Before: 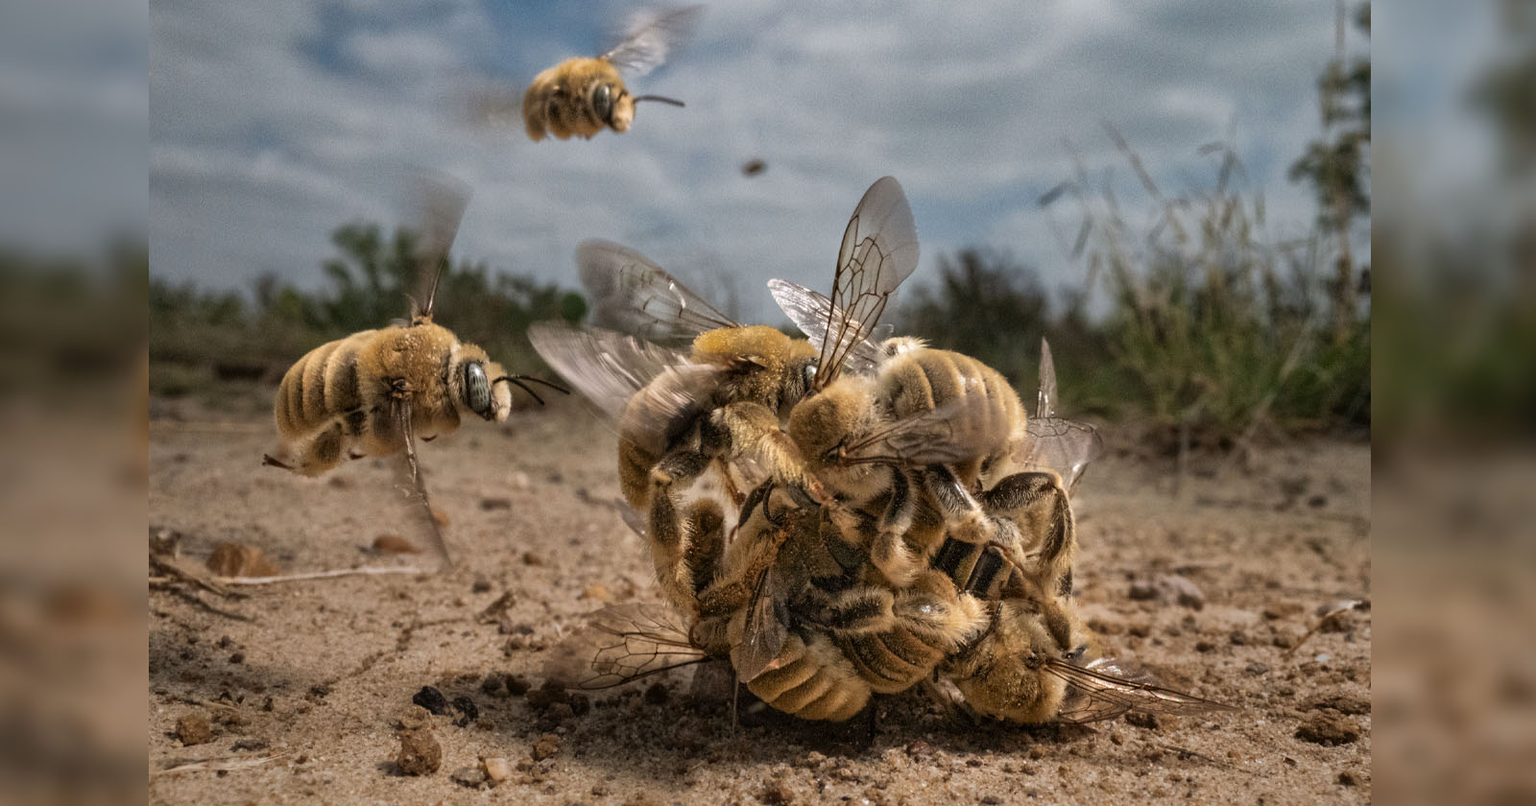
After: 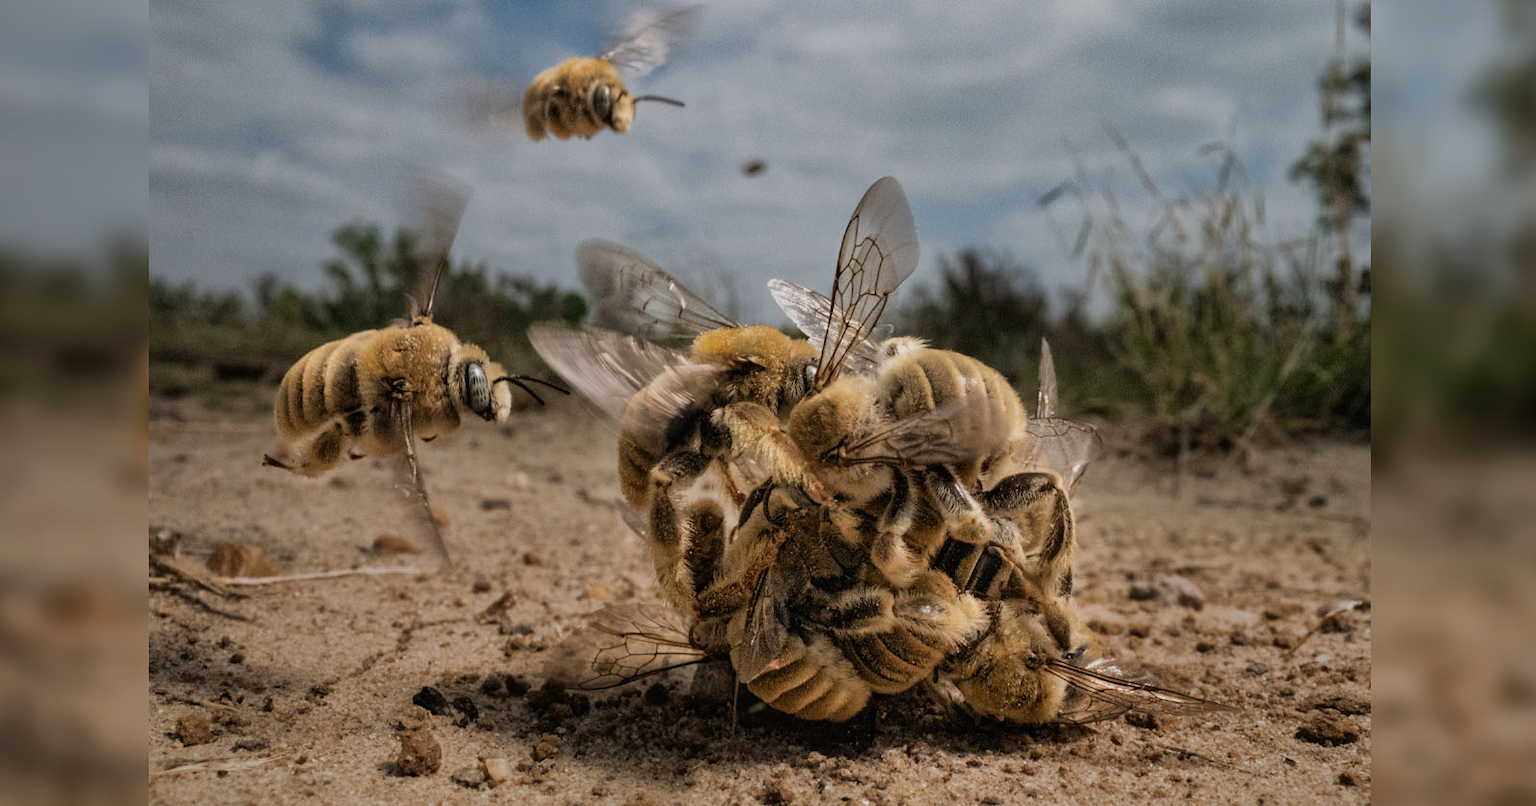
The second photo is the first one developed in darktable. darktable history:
filmic rgb: black relative exposure -8.15 EV, white relative exposure 3.76 EV, hardness 4.46
contrast brightness saturation: contrast -0.02, brightness -0.01, saturation 0.03
